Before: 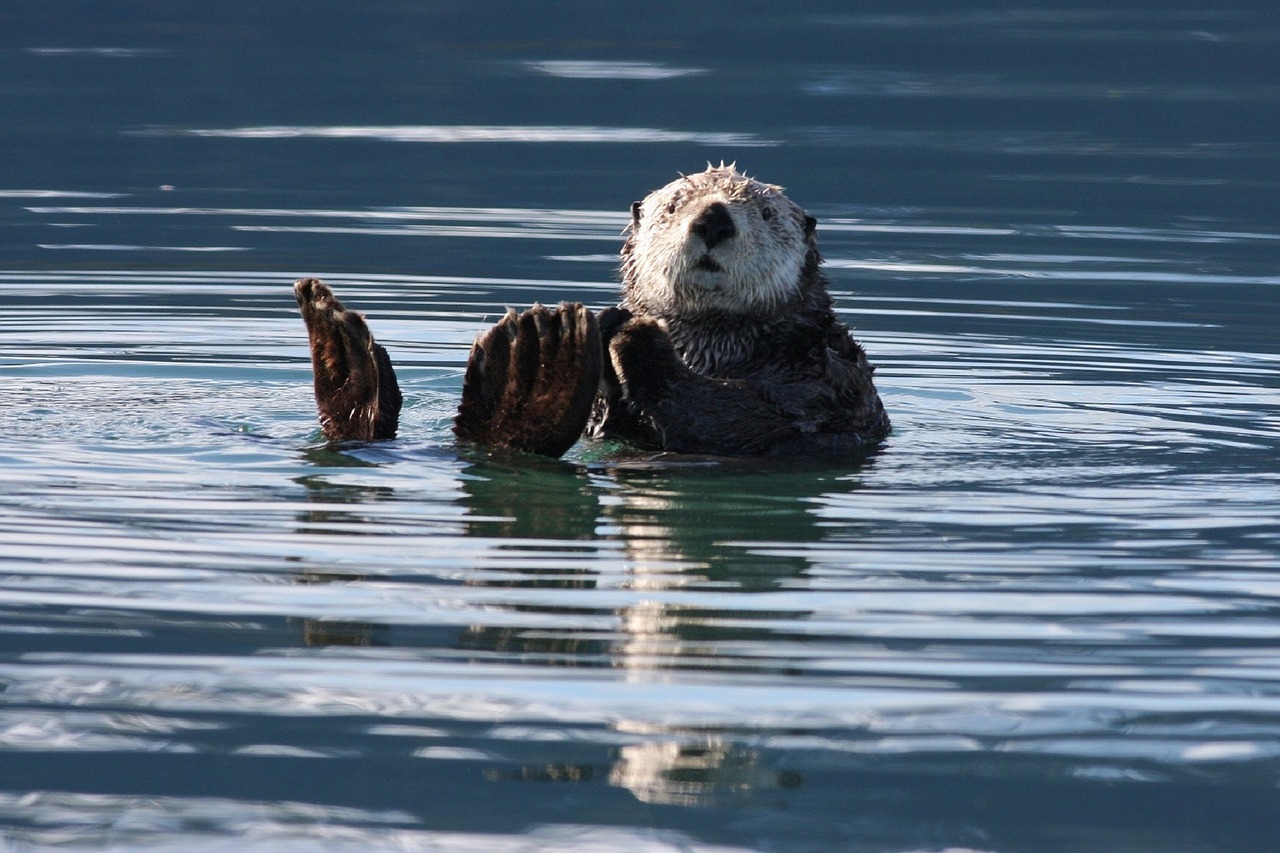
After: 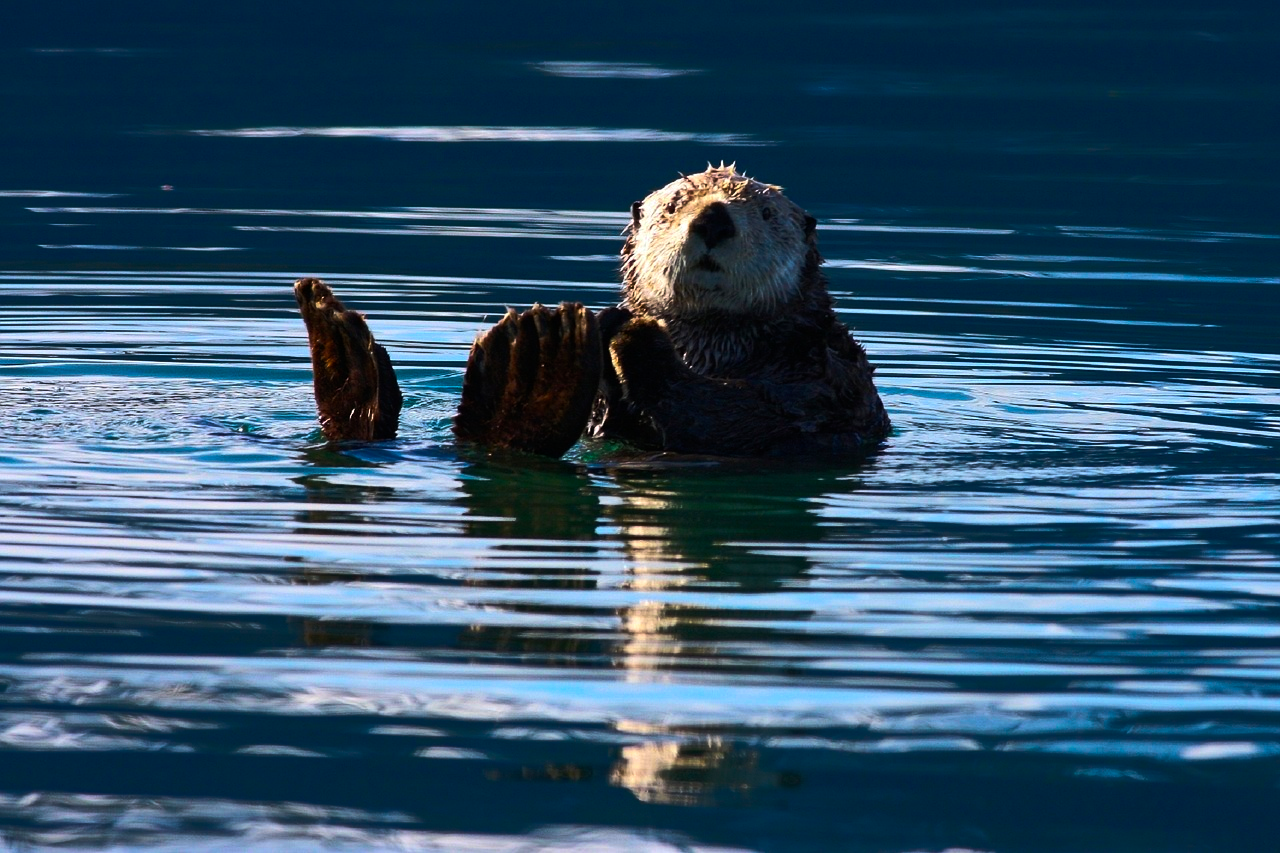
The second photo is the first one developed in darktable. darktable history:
color balance rgb: linear chroma grading › shadows 17.66%, linear chroma grading › highlights 61.769%, linear chroma grading › global chroma 49.86%, perceptual saturation grading › global saturation 19.978%, perceptual brilliance grading › highlights 1.99%, perceptual brilliance grading › mid-tones -49.454%, perceptual brilliance grading › shadows -50.053%, global vibrance 20%
